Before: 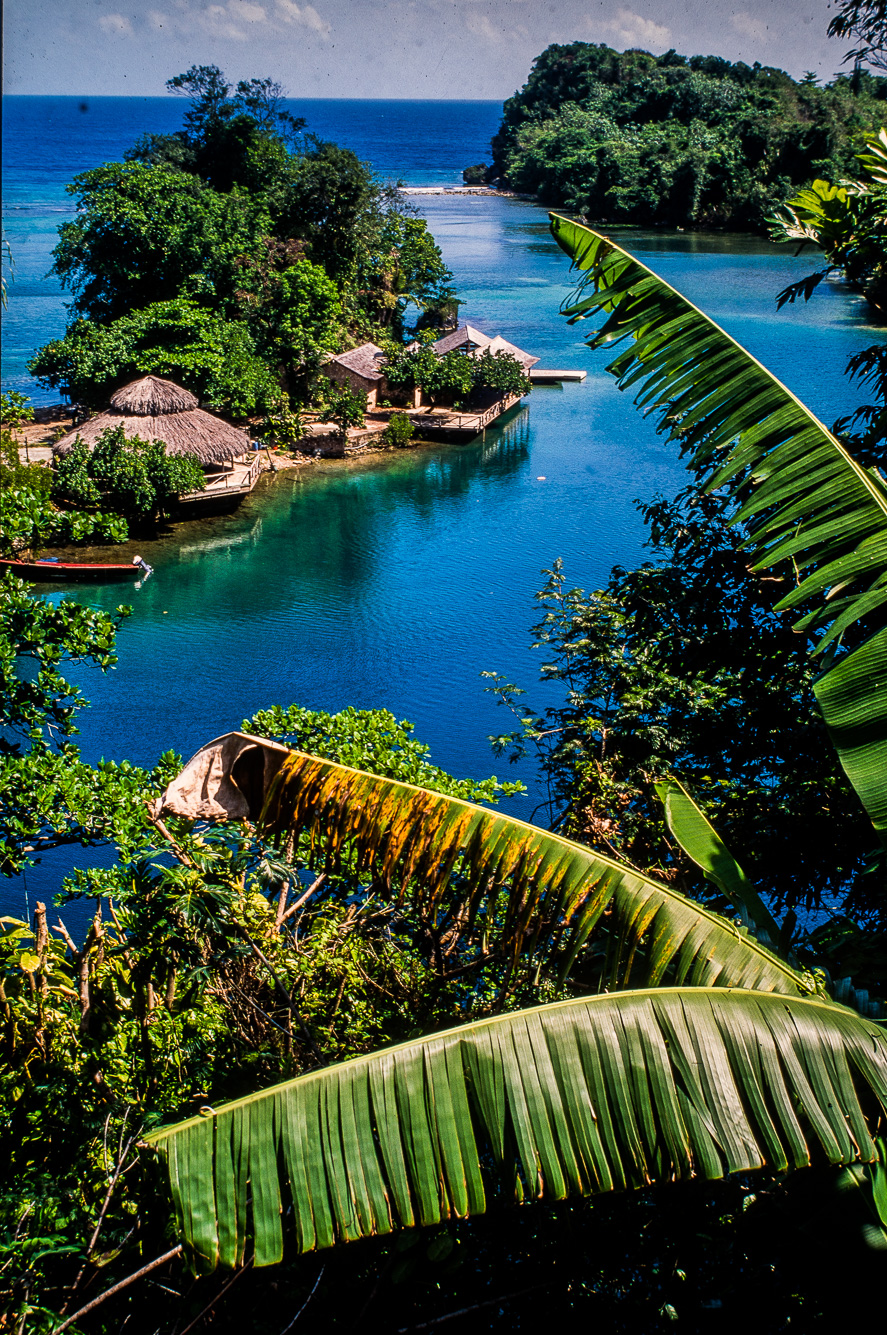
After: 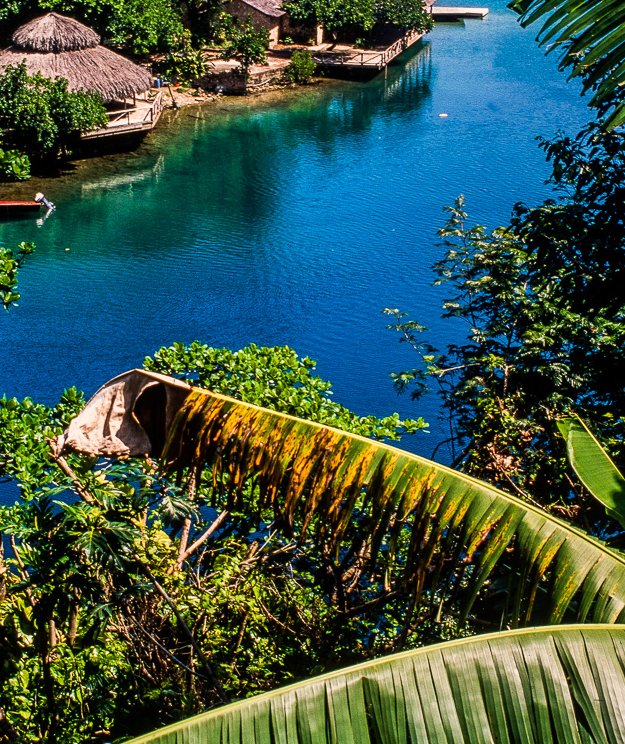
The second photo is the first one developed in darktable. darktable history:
crop: left 11.143%, top 27.203%, right 18.306%, bottom 17.033%
